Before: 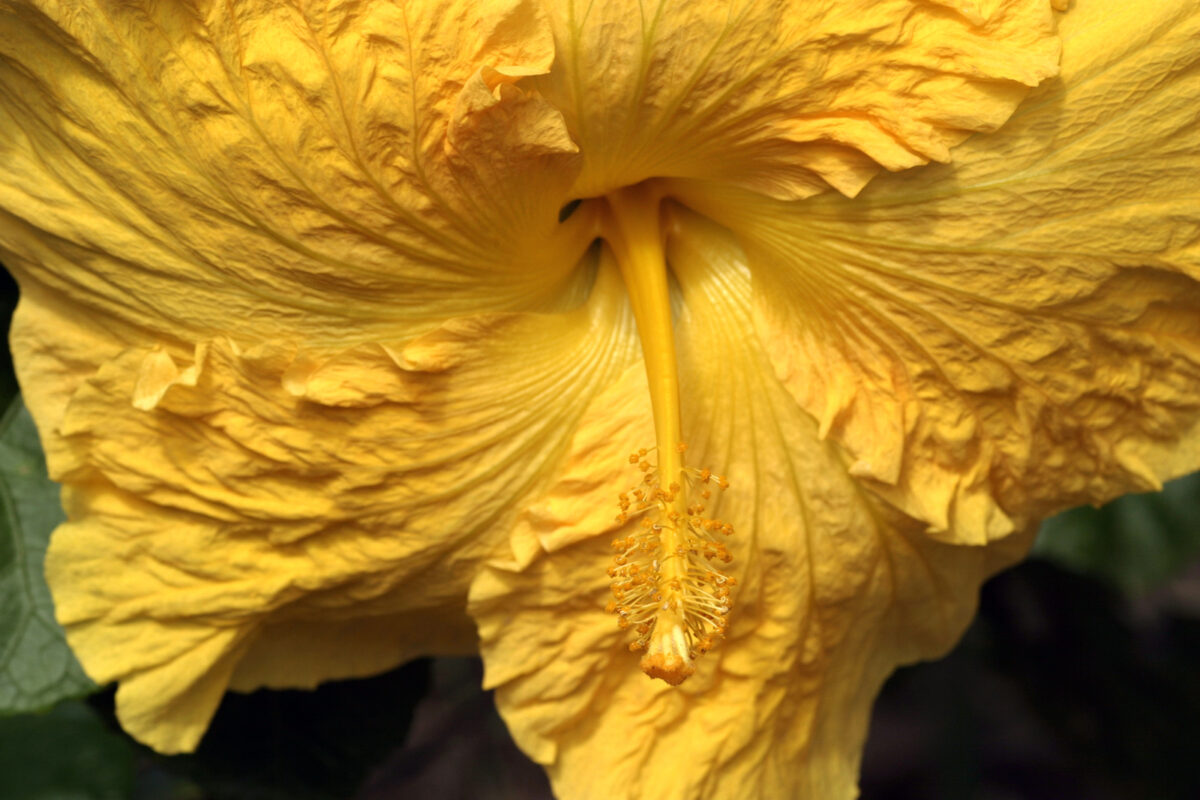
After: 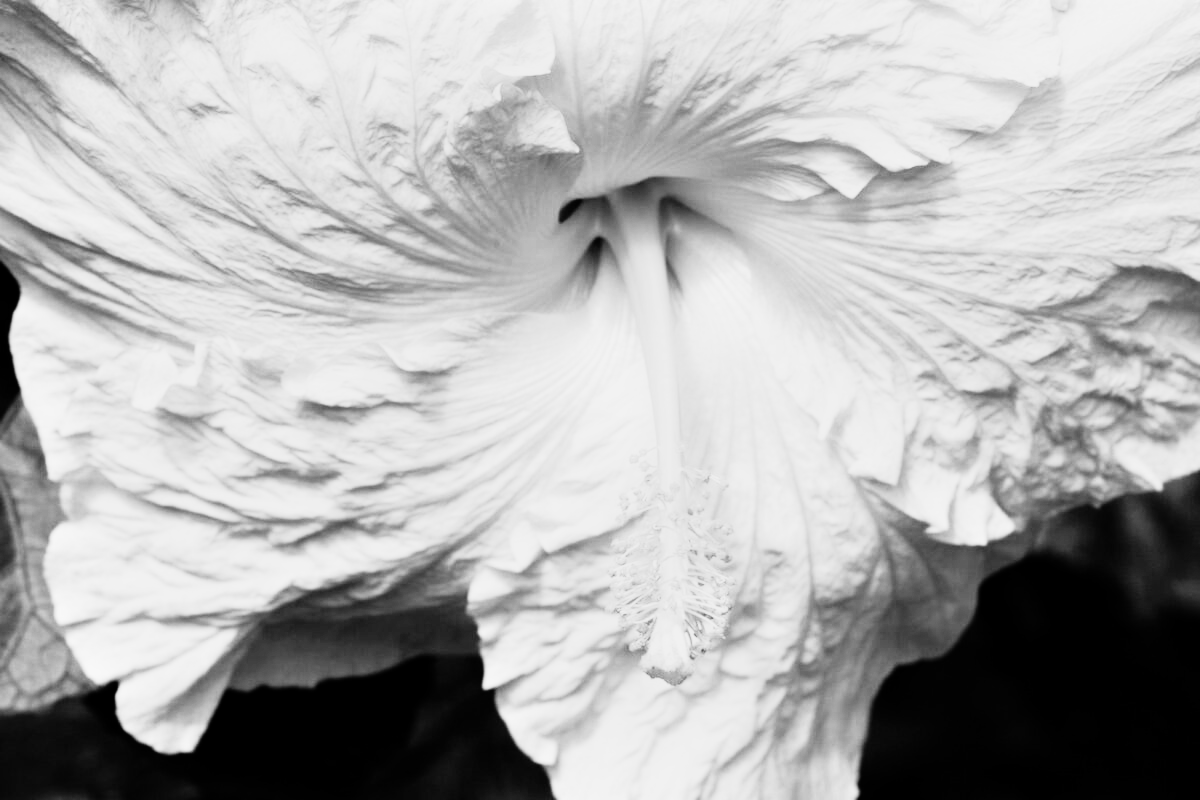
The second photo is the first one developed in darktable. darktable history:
white balance: red 1.042, blue 1.17
rgb curve: curves: ch0 [(0, 0) (0.21, 0.15) (0.24, 0.21) (0.5, 0.75) (0.75, 0.96) (0.89, 0.99) (1, 1)]; ch1 [(0, 0.02) (0.21, 0.13) (0.25, 0.2) (0.5, 0.67) (0.75, 0.9) (0.89, 0.97) (1, 1)]; ch2 [(0, 0.02) (0.21, 0.13) (0.25, 0.2) (0.5, 0.67) (0.75, 0.9) (0.89, 0.97) (1, 1)], compensate middle gray true
monochrome: on, module defaults
